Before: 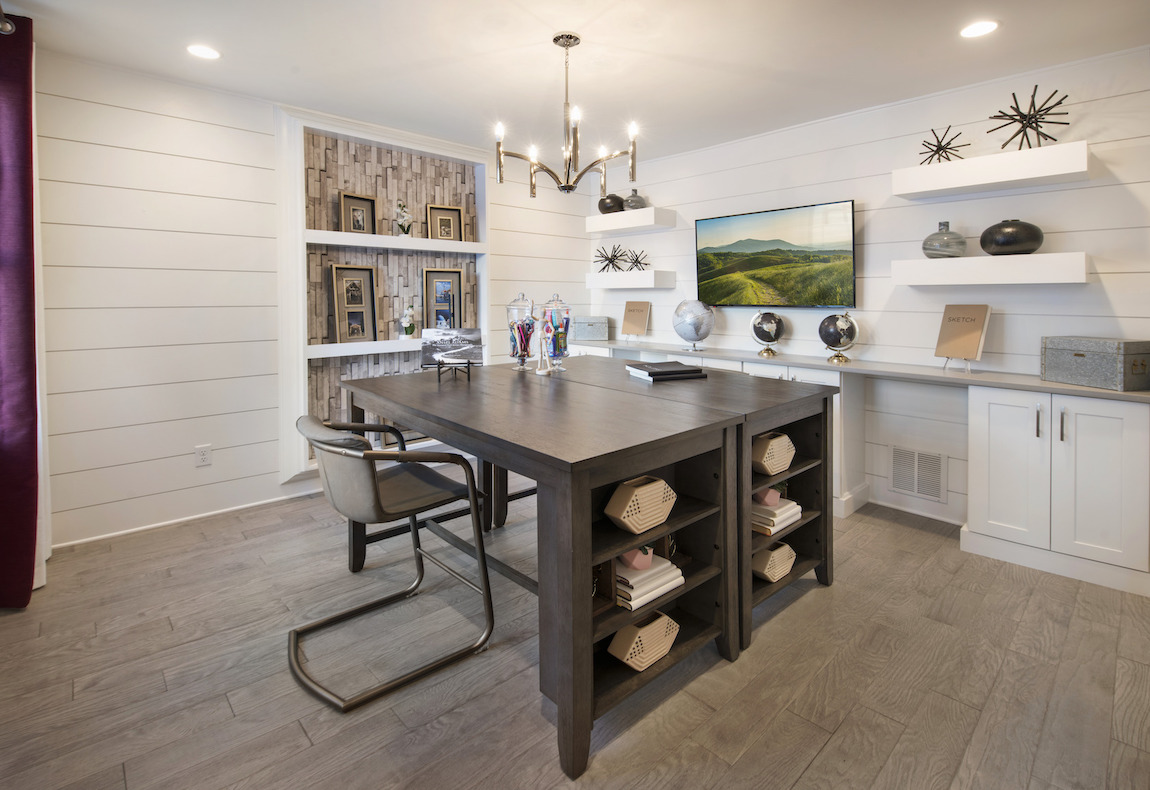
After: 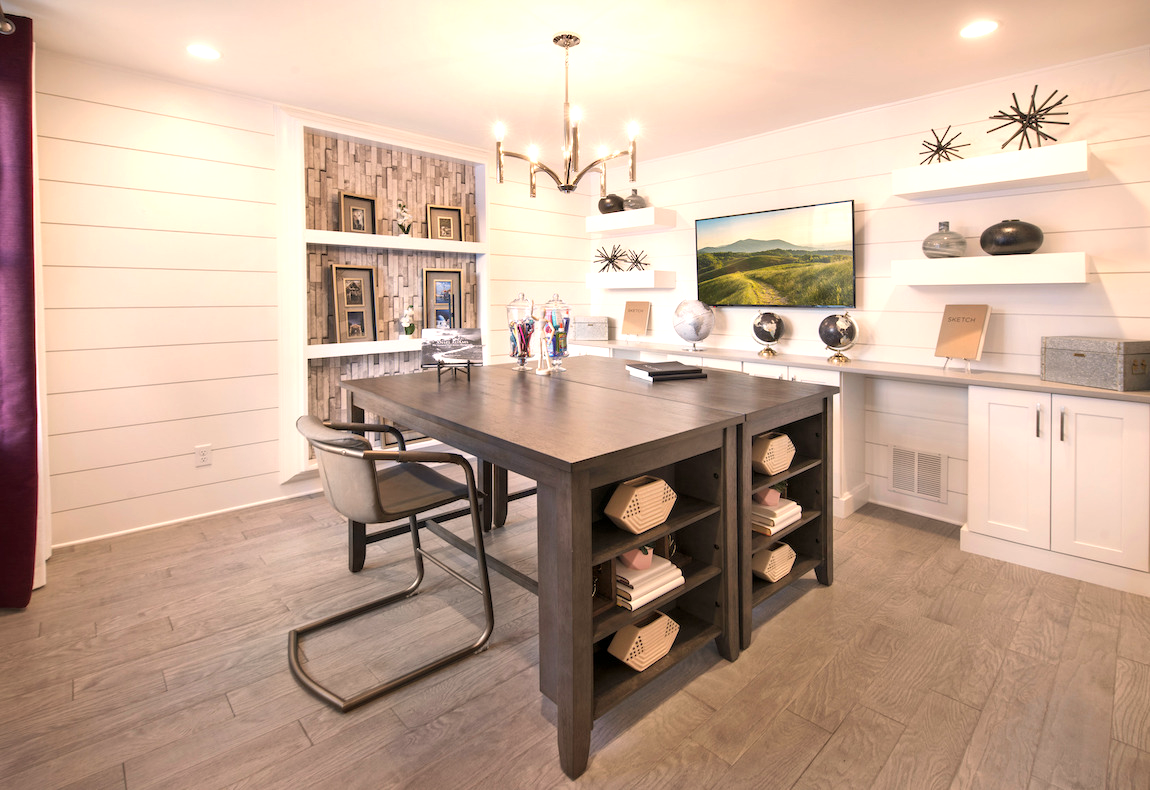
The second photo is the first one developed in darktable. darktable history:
exposure: black level correction 0.001, exposure 0.5 EV, compensate exposure bias true, compensate highlight preservation false
white balance: red 1.127, blue 0.943
